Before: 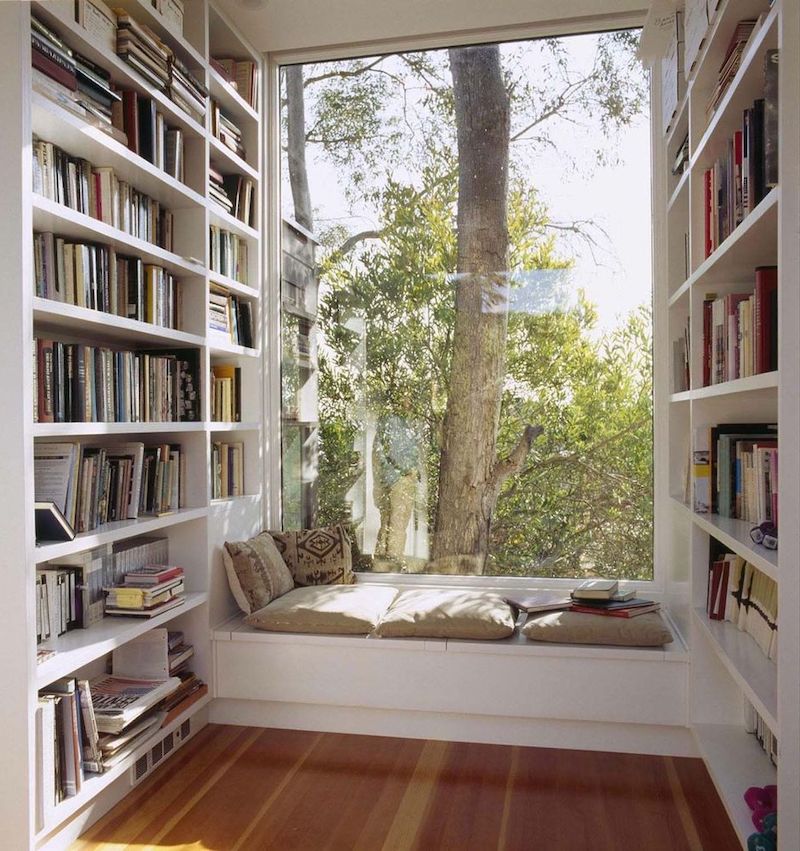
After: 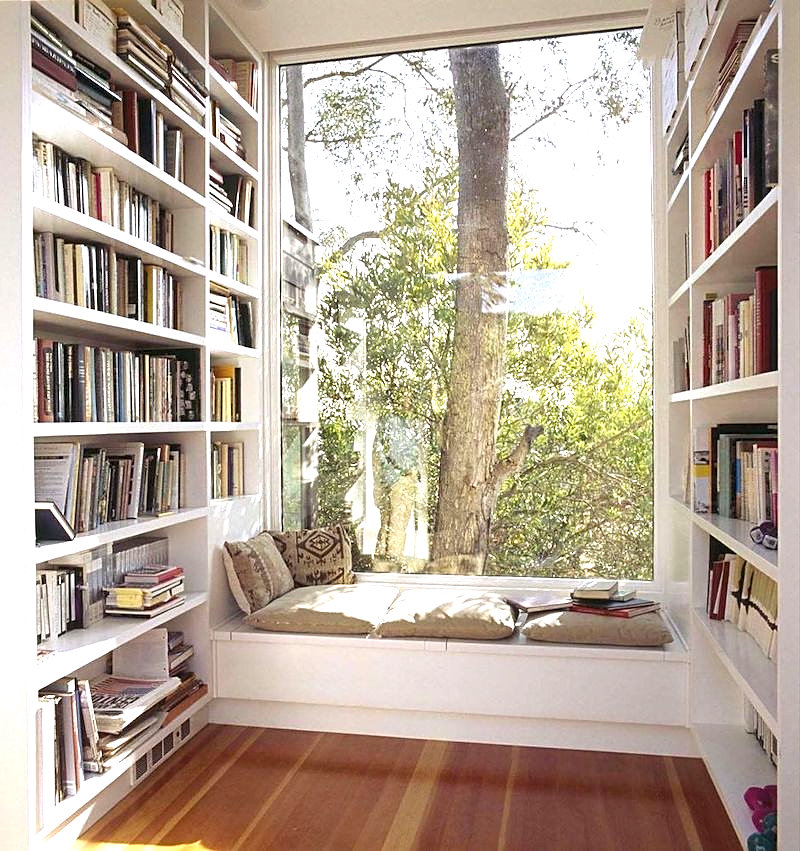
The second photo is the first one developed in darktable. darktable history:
color correction: saturation 0.99
sharpen: on, module defaults
exposure: black level correction 0, exposure 0.9 EV, compensate highlight preservation false
